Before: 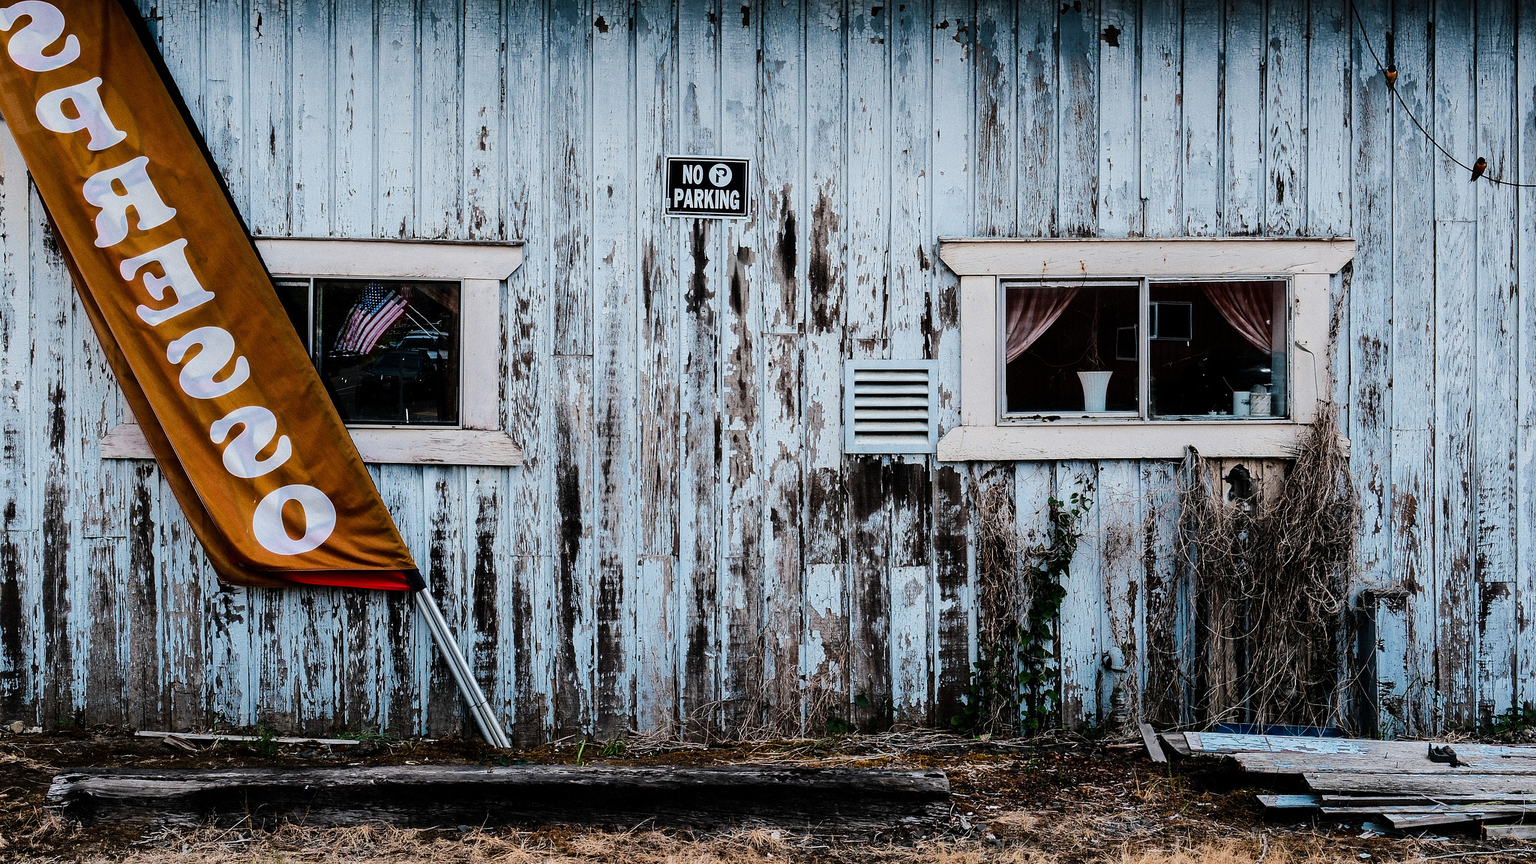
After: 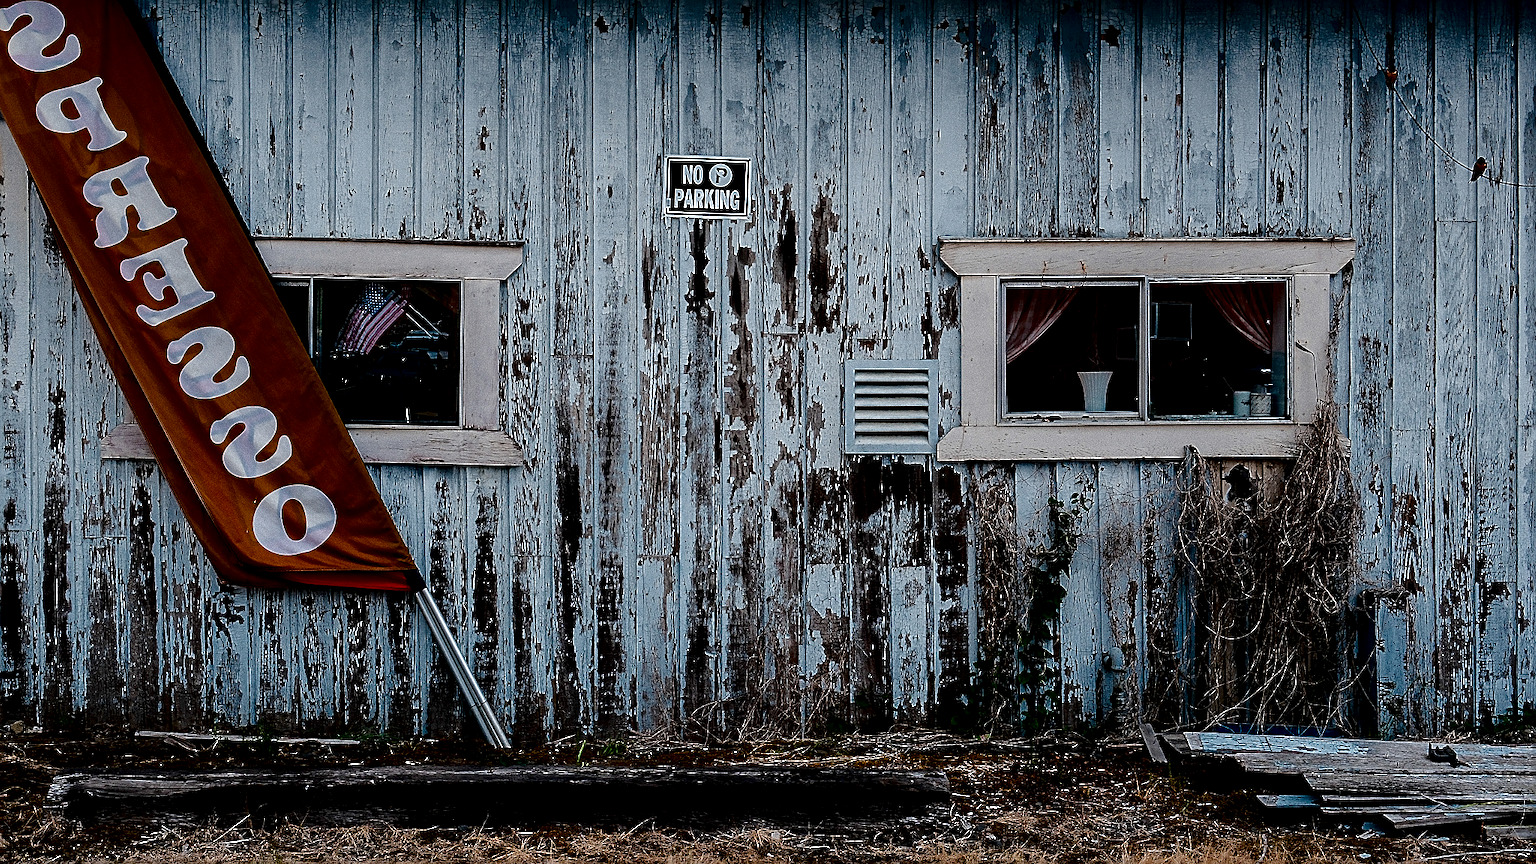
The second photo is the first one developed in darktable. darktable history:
sharpen: on, module defaults
local contrast: highlights 101%, shadows 101%, detail 119%, midtone range 0.2
levels: mode automatic, levels [0.182, 0.542, 0.902]
contrast brightness saturation: brightness -0.509
